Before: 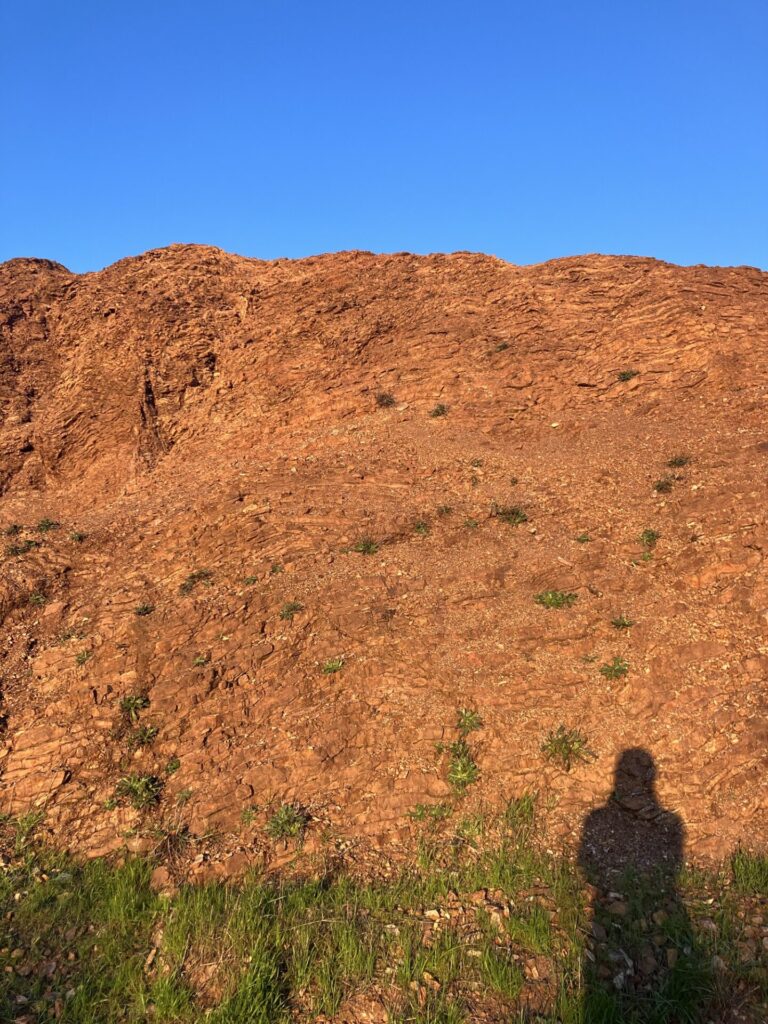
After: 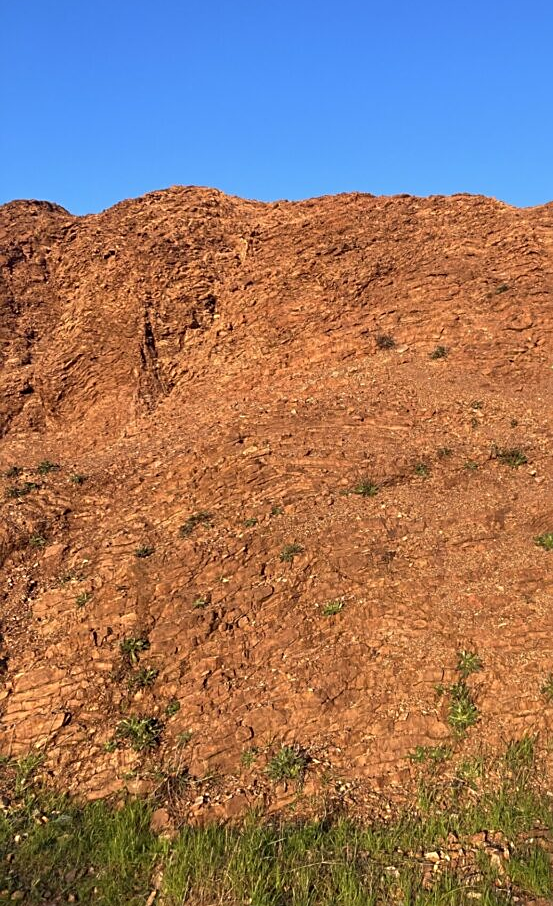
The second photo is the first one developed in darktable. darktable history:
sharpen: radius 1.973
crop: top 5.737%, right 27.866%, bottom 5.763%
